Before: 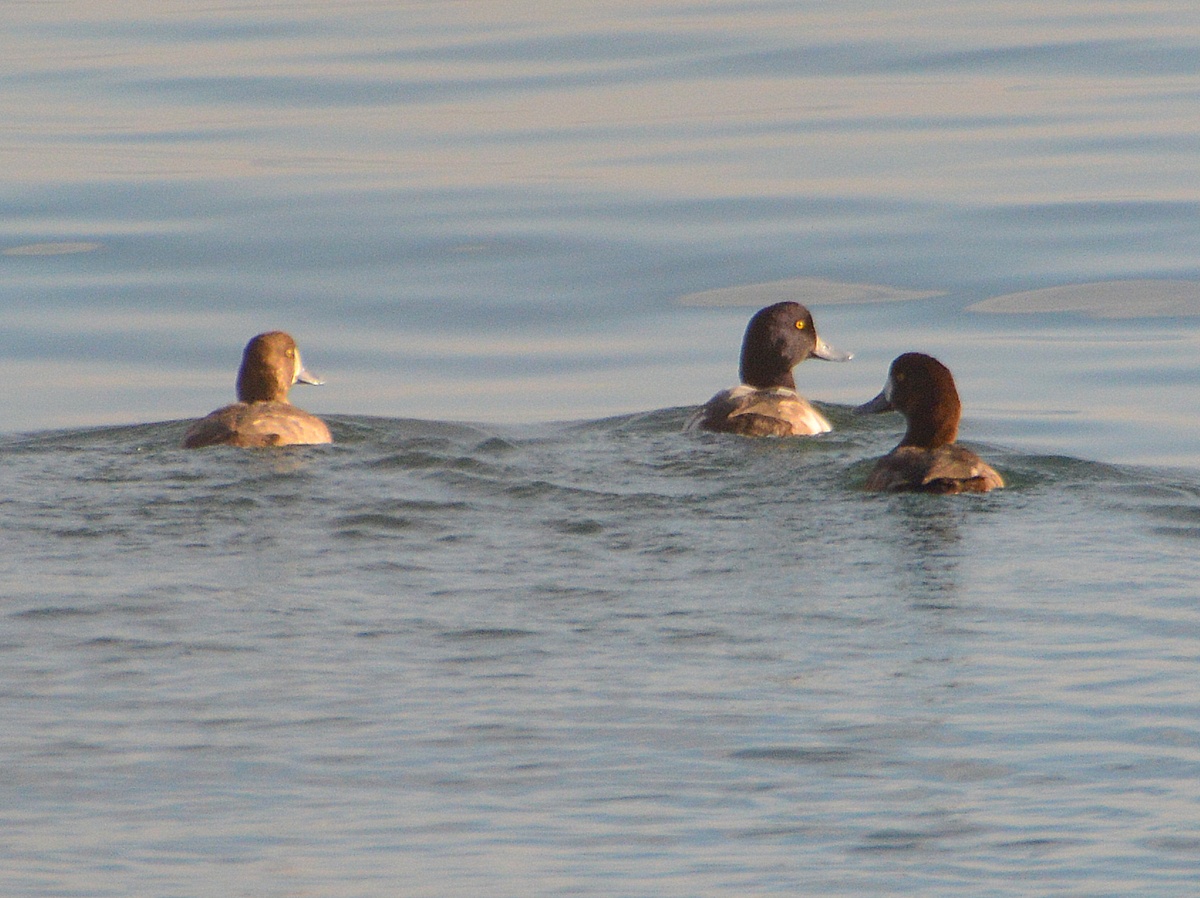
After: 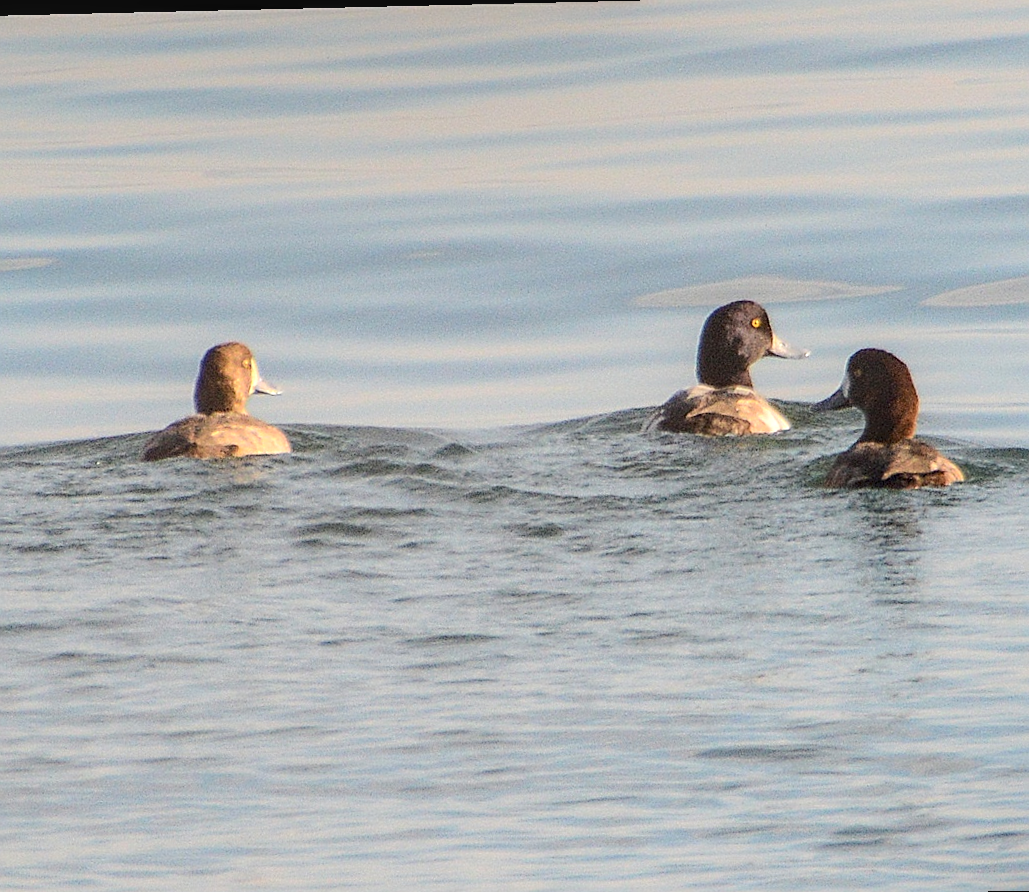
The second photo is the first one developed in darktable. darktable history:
local contrast: detail 130%
sharpen: on, module defaults
crop and rotate: angle 1.36°, left 4.288%, top 1.192%, right 11.405%, bottom 2.466%
tone curve: curves: ch0 [(0, 0) (0.003, 0.003) (0.011, 0.014) (0.025, 0.031) (0.044, 0.055) (0.069, 0.086) (0.1, 0.124) (0.136, 0.168) (0.177, 0.22) (0.224, 0.278) (0.277, 0.344) (0.335, 0.426) (0.399, 0.515) (0.468, 0.597) (0.543, 0.672) (0.623, 0.746) (0.709, 0.815) (0.801, 0.881) (0.898, 0.939) (1, 1)], color space Lab, independent channels, preserve colors none
tone equalizer: on, module defaults
